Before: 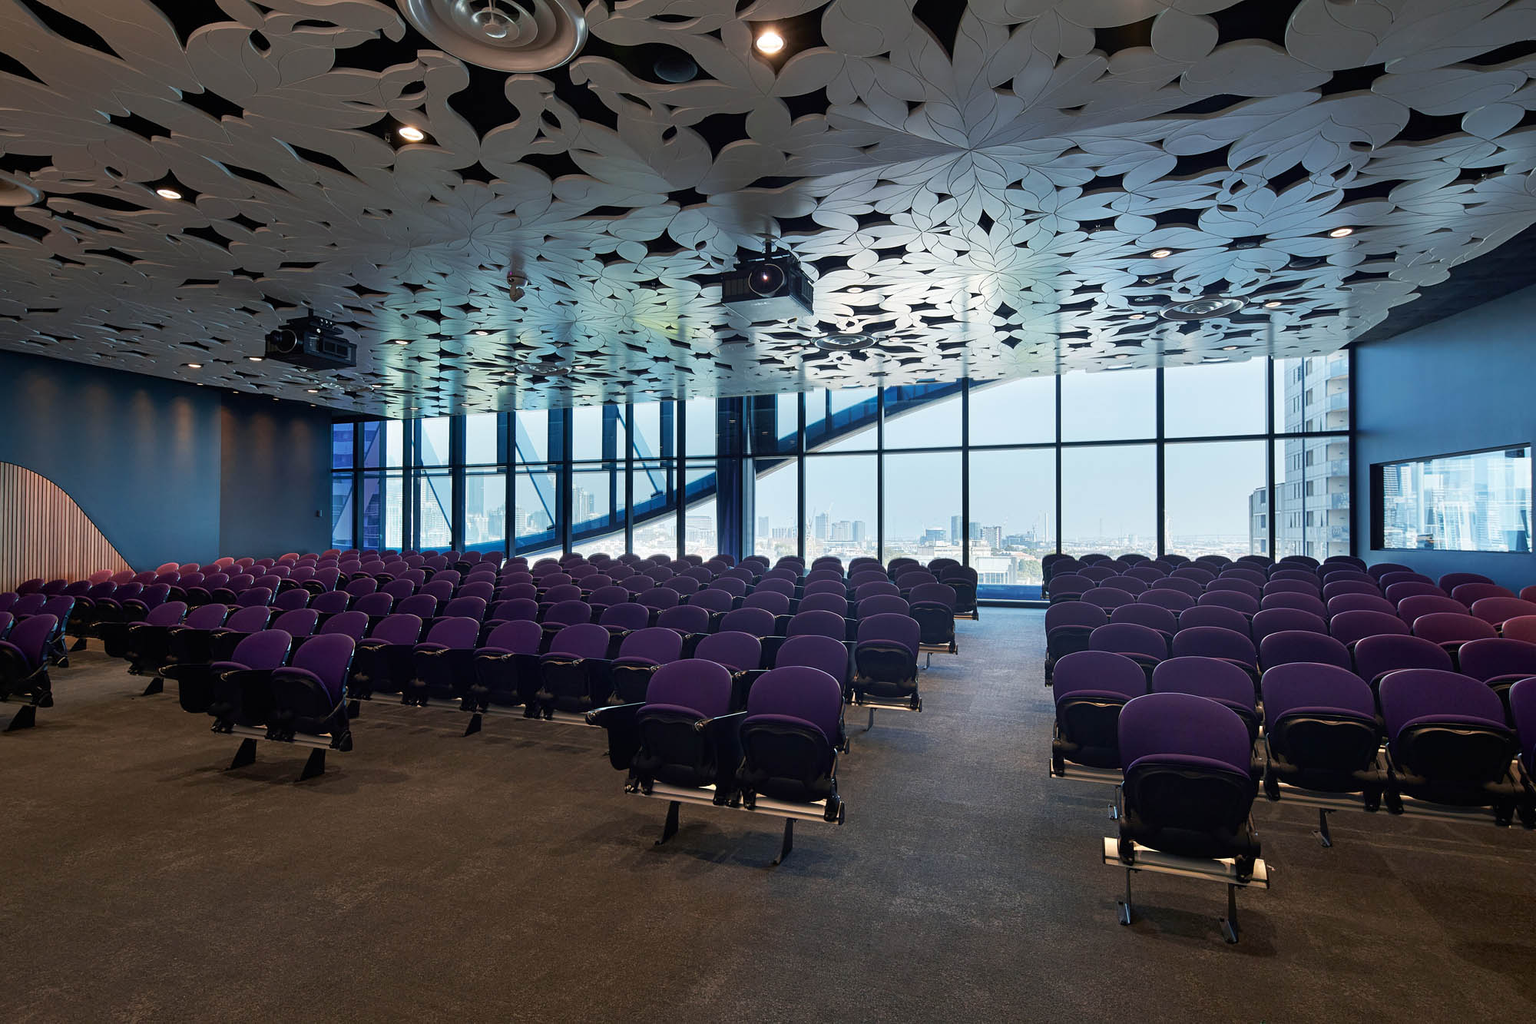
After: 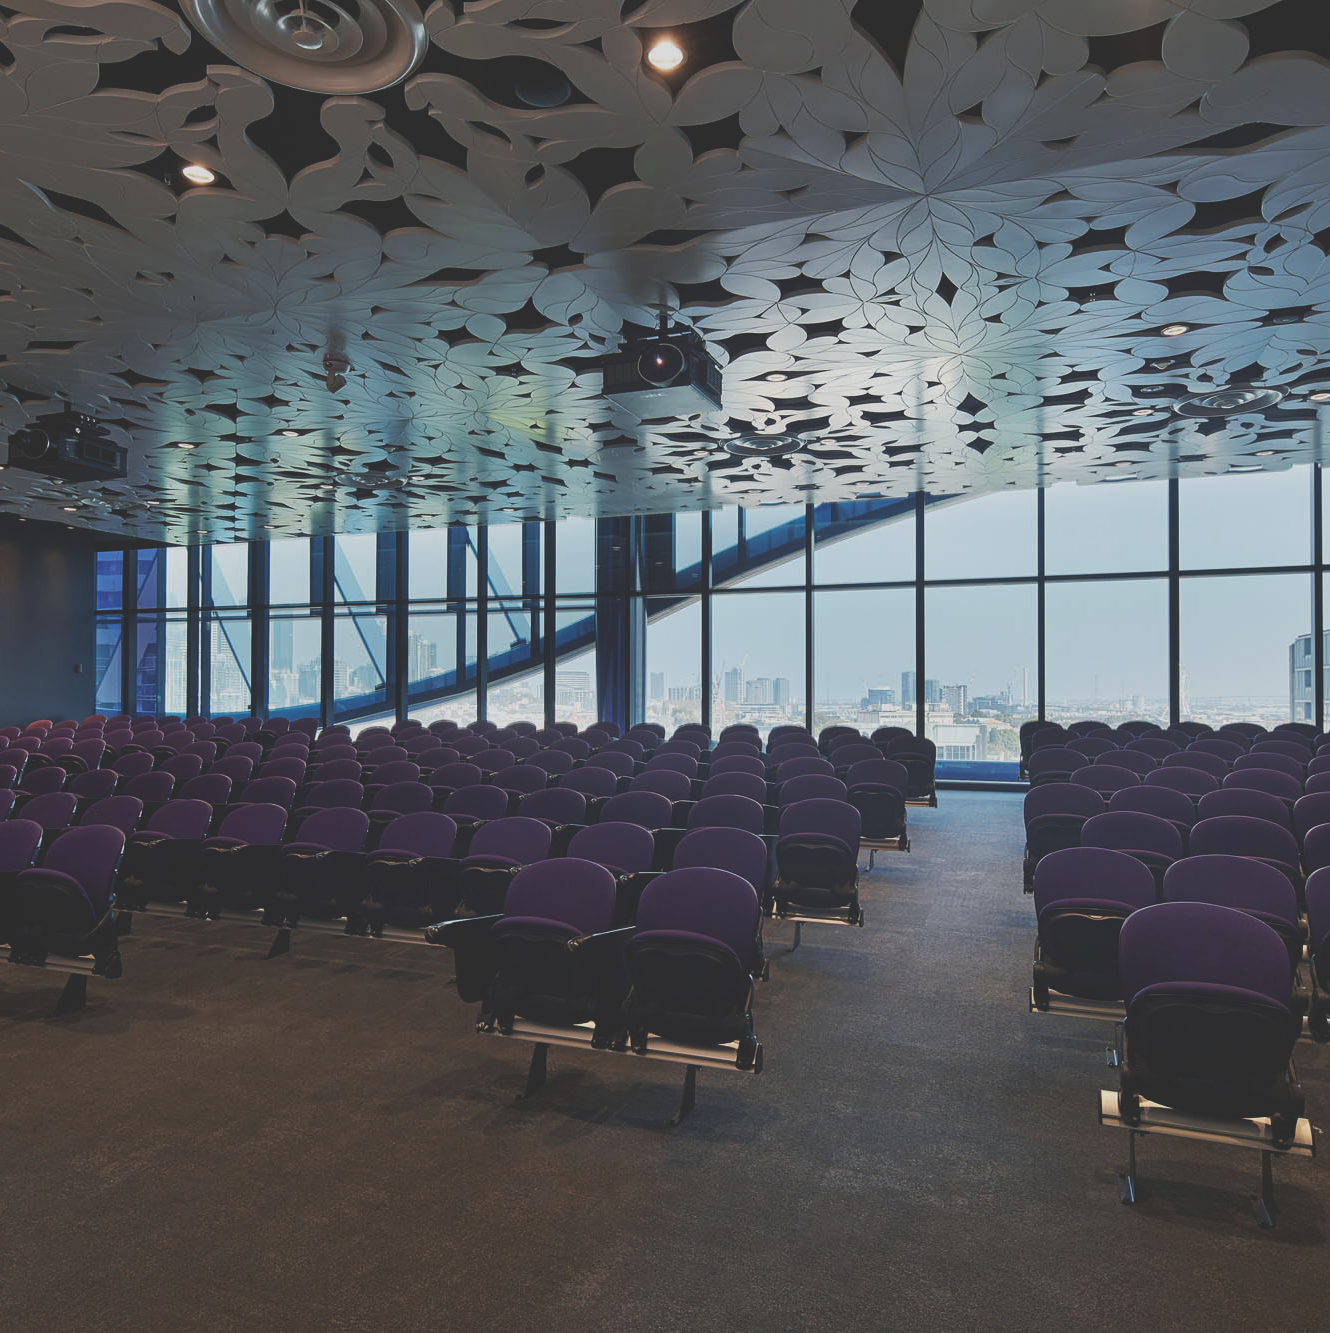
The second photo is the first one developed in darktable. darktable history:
exposure: black level correction -0.036, exposure -0.497 EV, compensate highlight preservation false
crop: left 16.899%, right 16.556%
tone equalizer: on, module defaults
